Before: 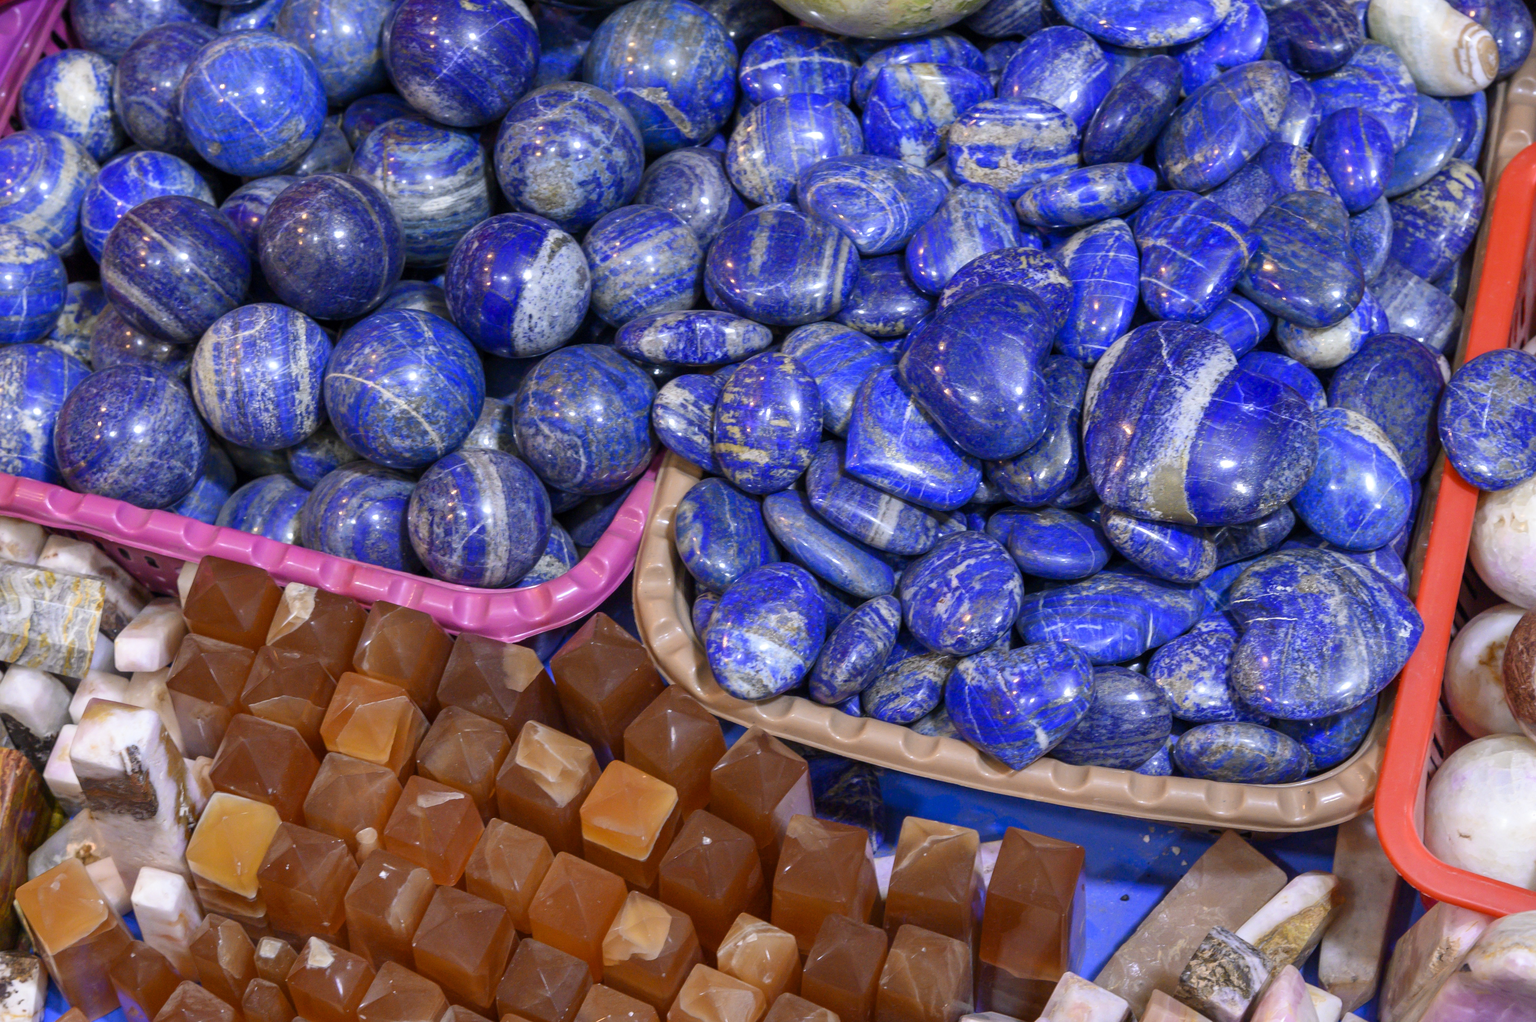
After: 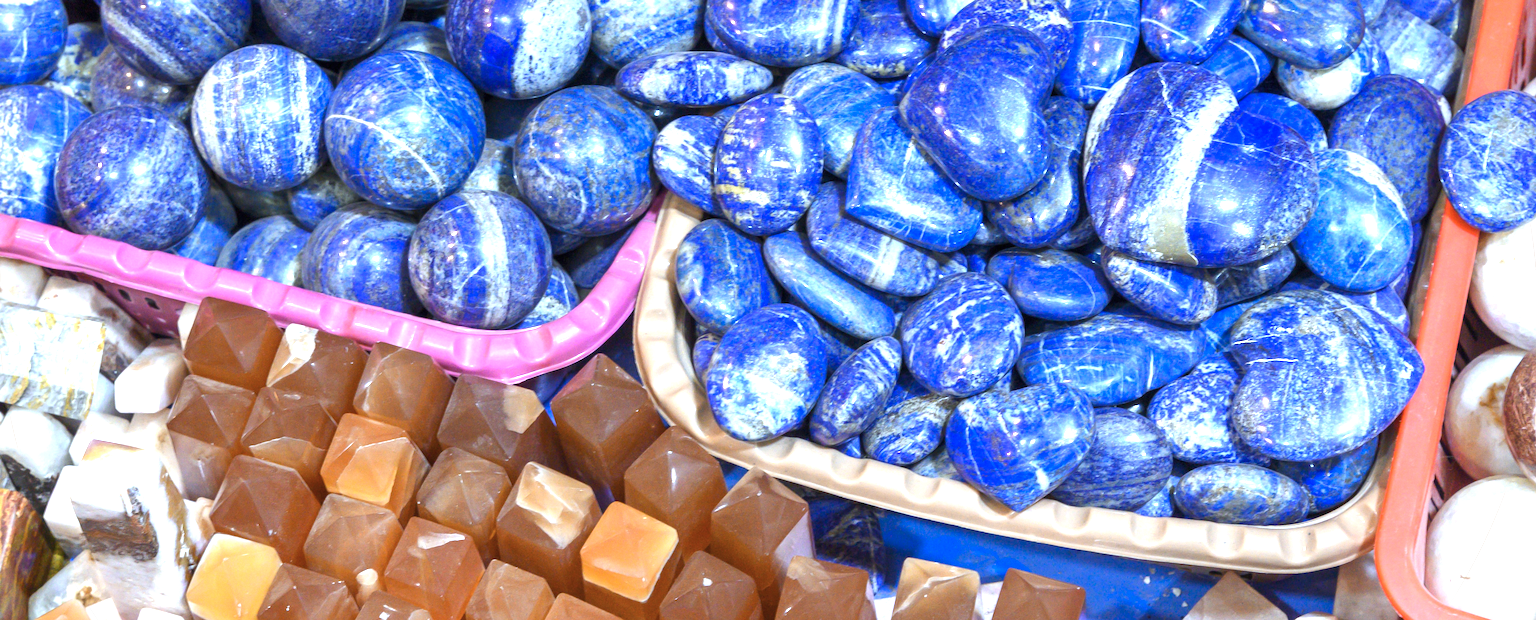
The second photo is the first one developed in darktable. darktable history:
crop and rotate: top 25.357%, bottom 13.942%
vignetting: fall-off start 100%, fall-off radius 71%, brightness -0.434, saturation -0.2, width/height ratio 1.178, dithering 8-bit output, unbound false
color correction: highlights a* -10.04, highlights b* -10.37
contrast brightness saturation: saturation -0.05
exposure: black level correction 0, exposure 1.45 EV, compensate exposure bias true, compensate highlight preservation false
